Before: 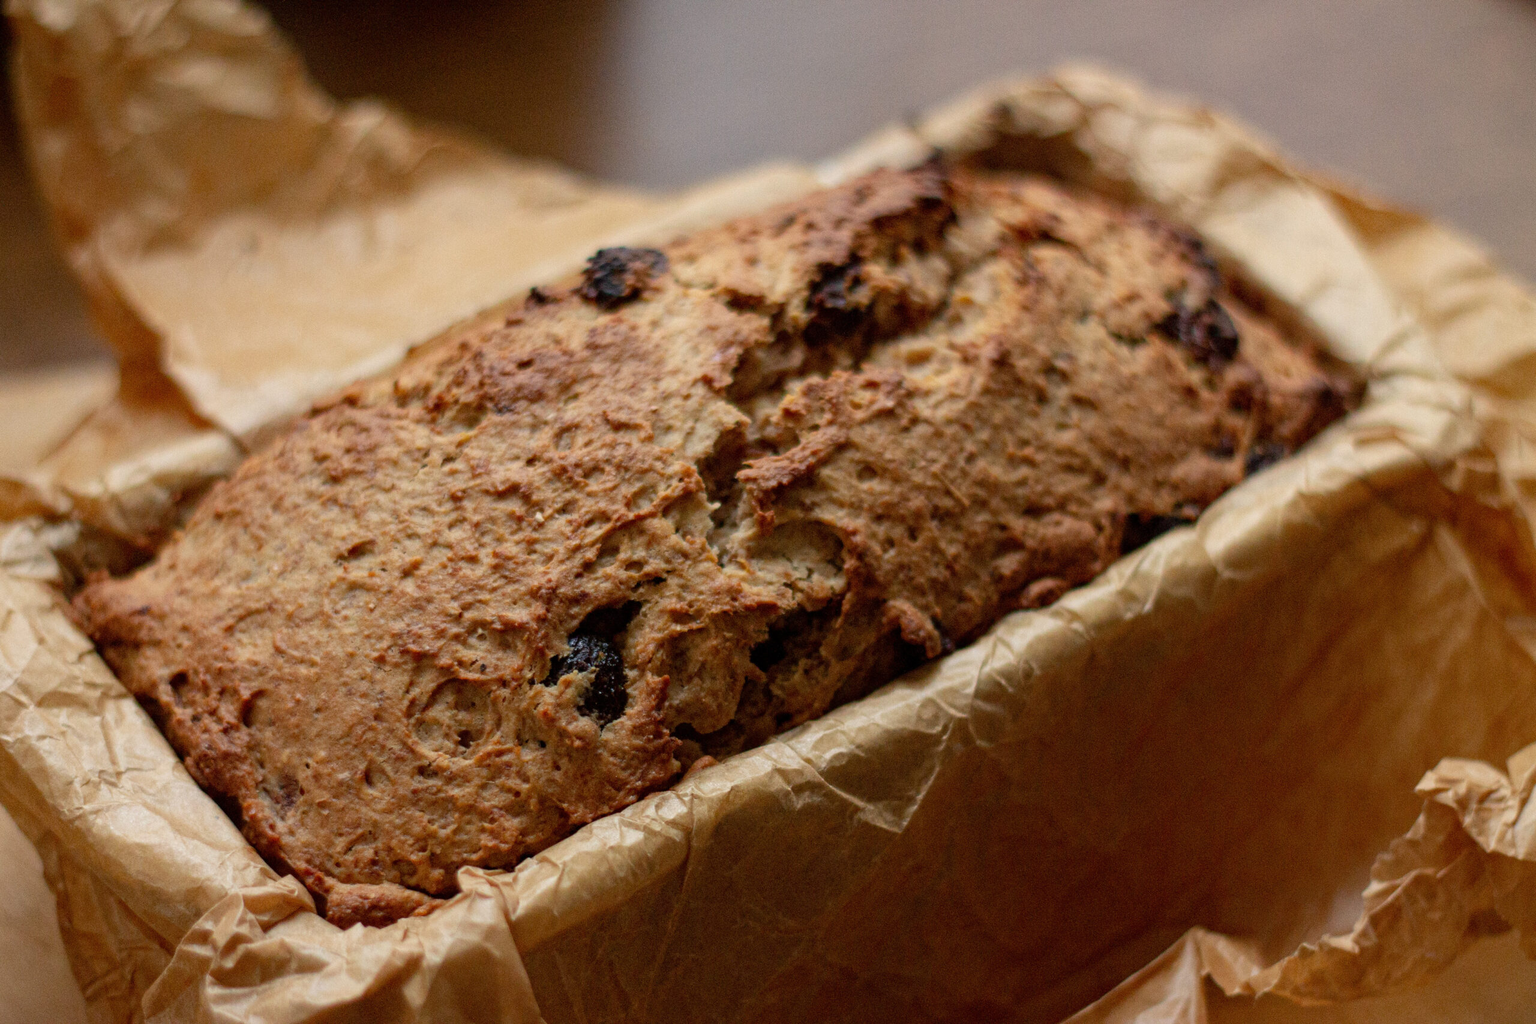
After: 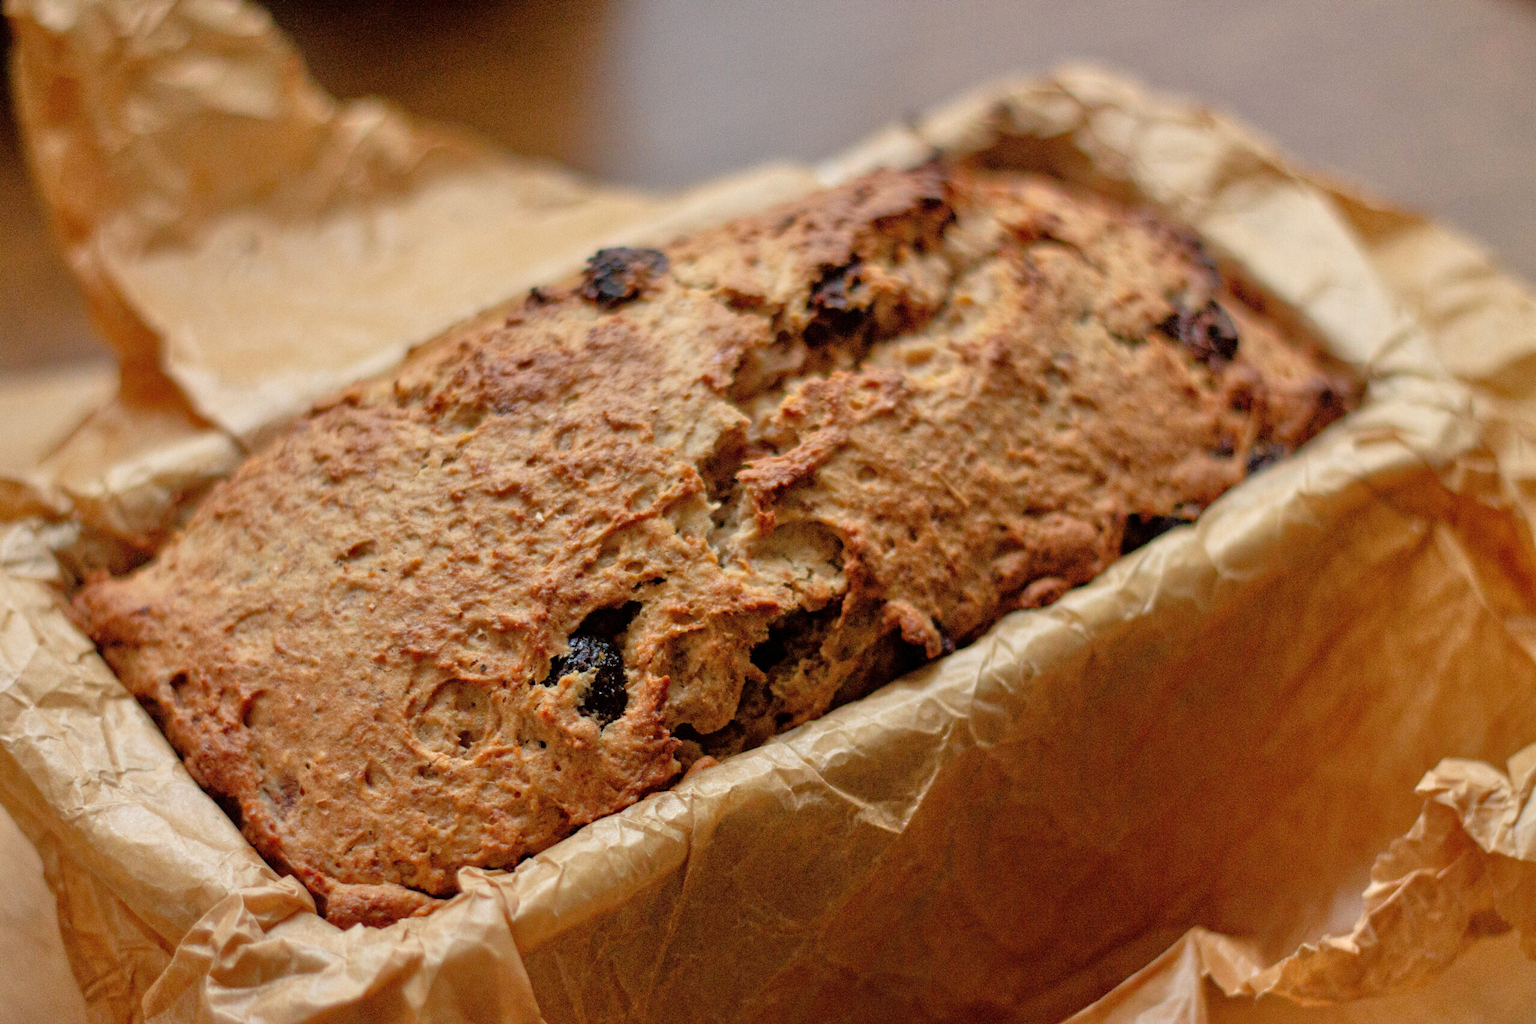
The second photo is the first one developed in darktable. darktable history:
tone equalizer: -7 EV 0.143 EV, -6 EV 0.62 EV, -5 EV 1.13 EV, -4 EV 1.31 EV, -3 EV 1.18 EV, -2 EV 0.6 EV, -1 EV 0.157 EV
